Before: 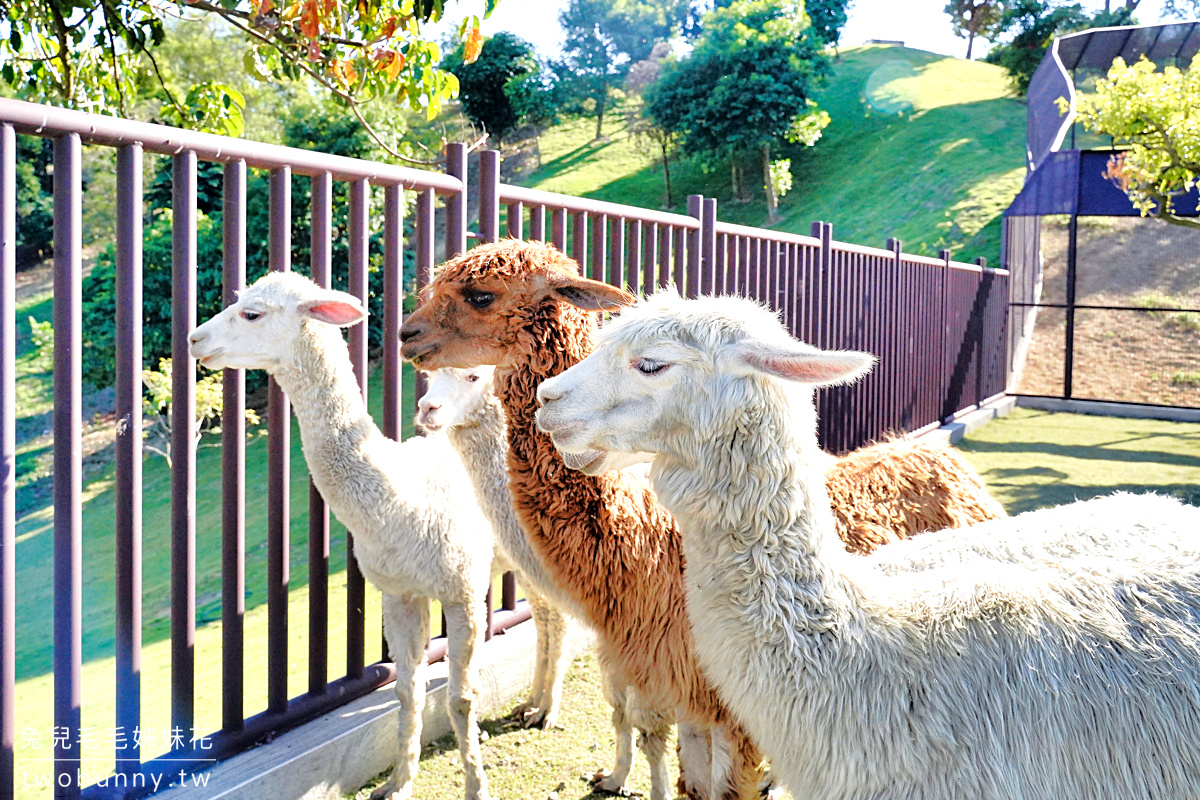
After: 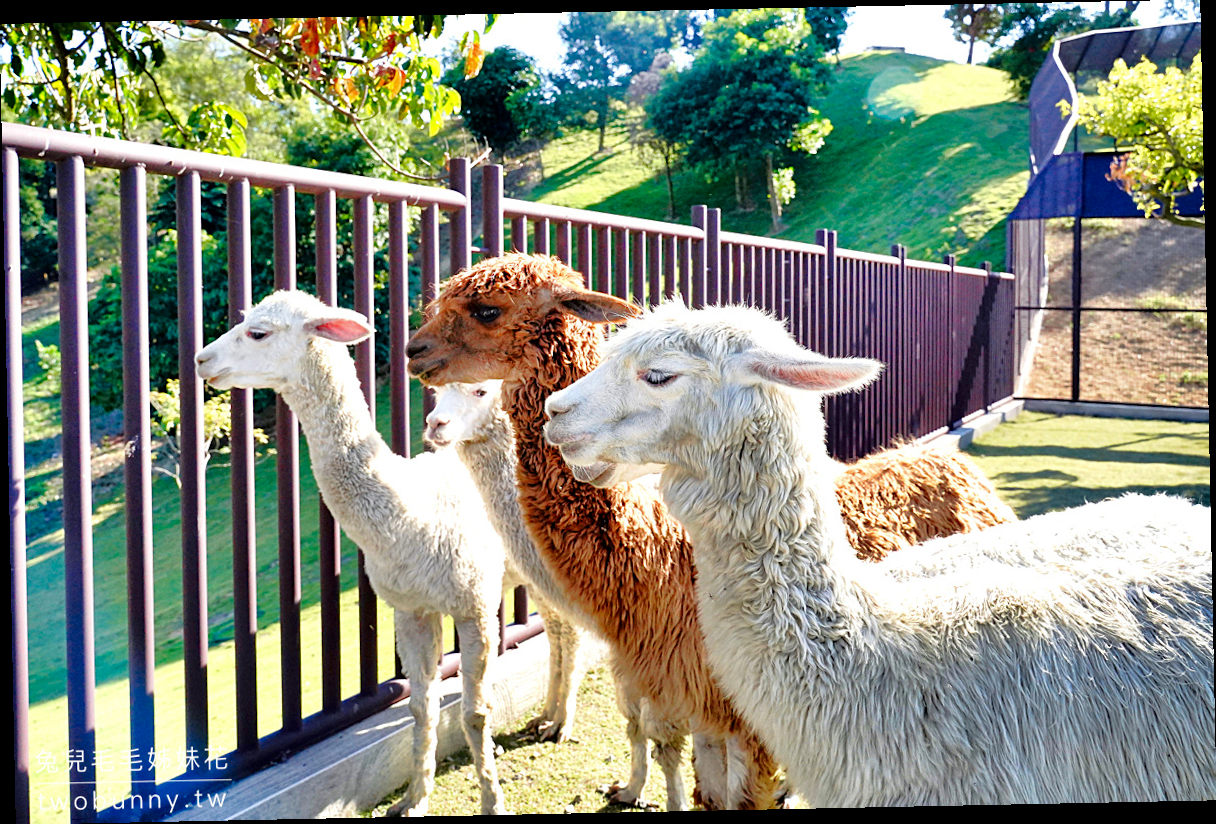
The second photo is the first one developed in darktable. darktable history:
rotate and perspective: rotation -1.17°, automatic cropping off
contrast brightness saturation: contrast 0.07, brightness -0.14, saturation 0.11
